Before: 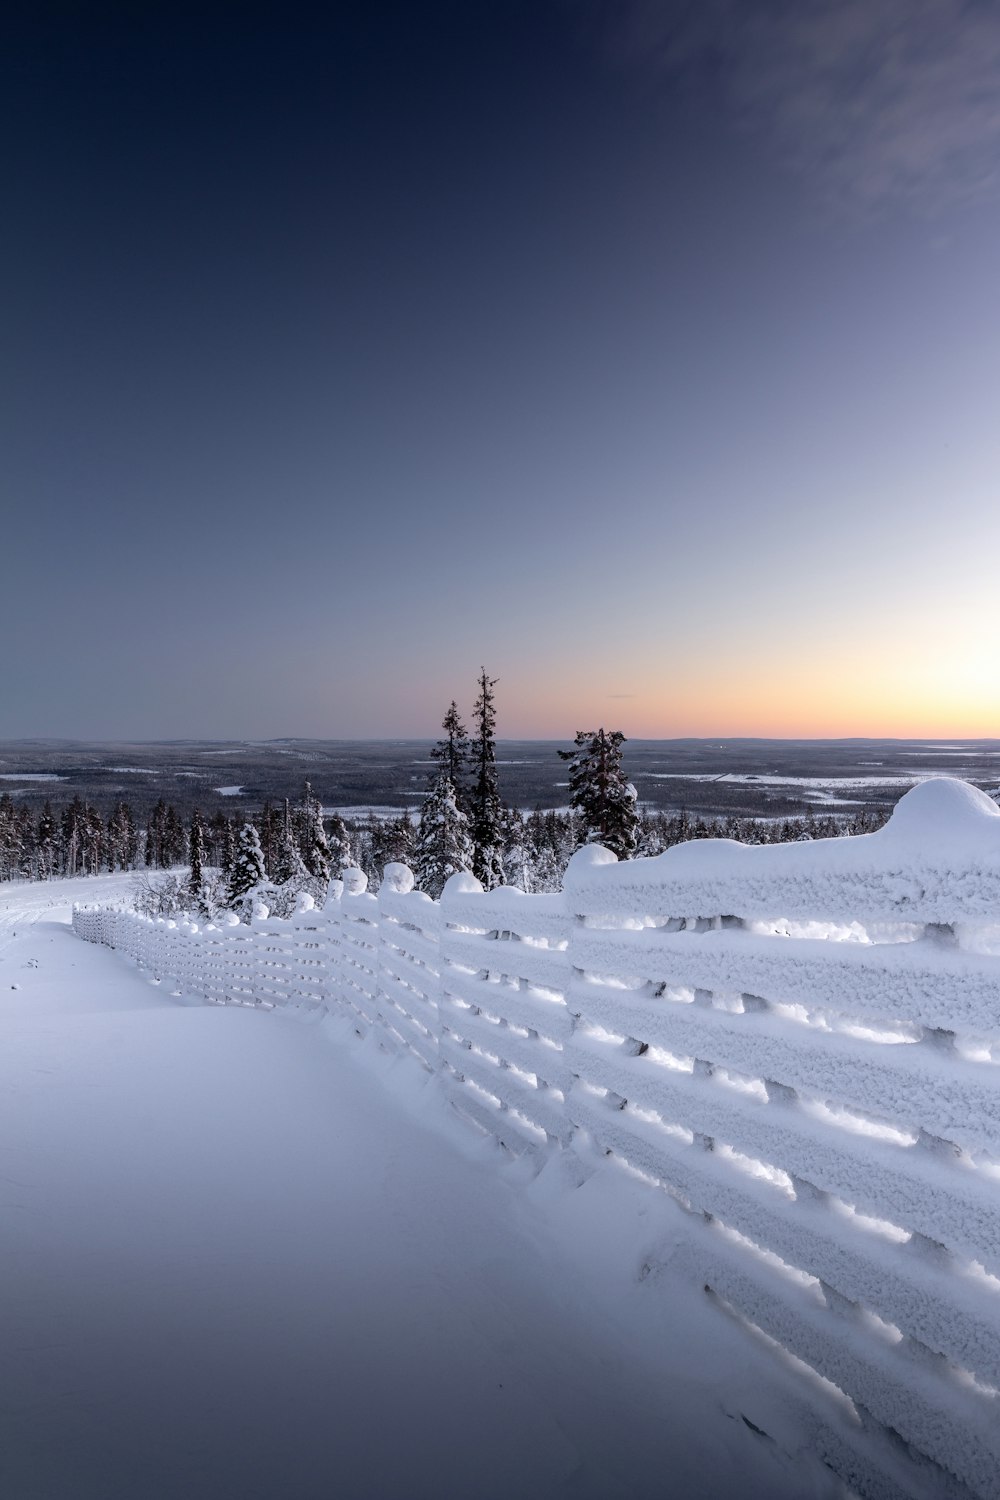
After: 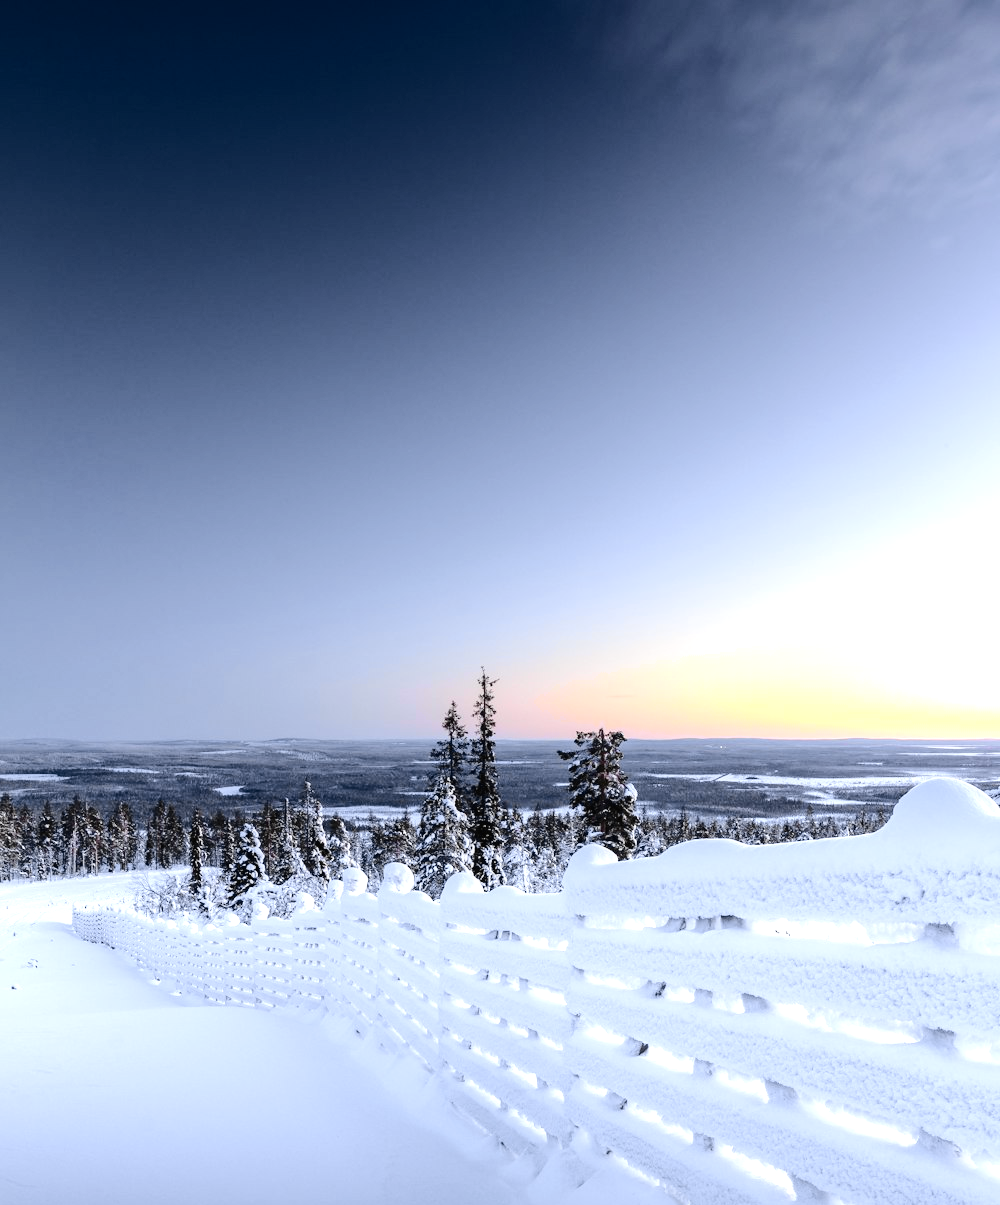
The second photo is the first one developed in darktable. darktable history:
exposure: black level correction 0, exposure 0.95 EV, compensate highlight preservation false
crop: bottom 19.666%
tone curve: curves: ch0 [(0, 0.01) (0.097, 0.07) (0.204, 0.173) (0.447, 0.517) (0.539, 0.624) (0.733, 0.791) (0.879, 0.898) (1, 0.98)]; ch1 [(0, 0) (0.393, 0.415) (0.447, 0.448) (0.485, 0.494) (0.523, 0.509) (0.545, 0.541) (0.574, 0.561) (0.648, 0.674) (1, 1)]; ch2 [(0, 0) (0.369, 0.388) (0.449, 0.431) (0.499, 0.5) (0.521, 0.51) (0.53, 0.54) (0.564, 0.569) (0.674, 0.735) (1, 1)], color space Lab, independent channels
